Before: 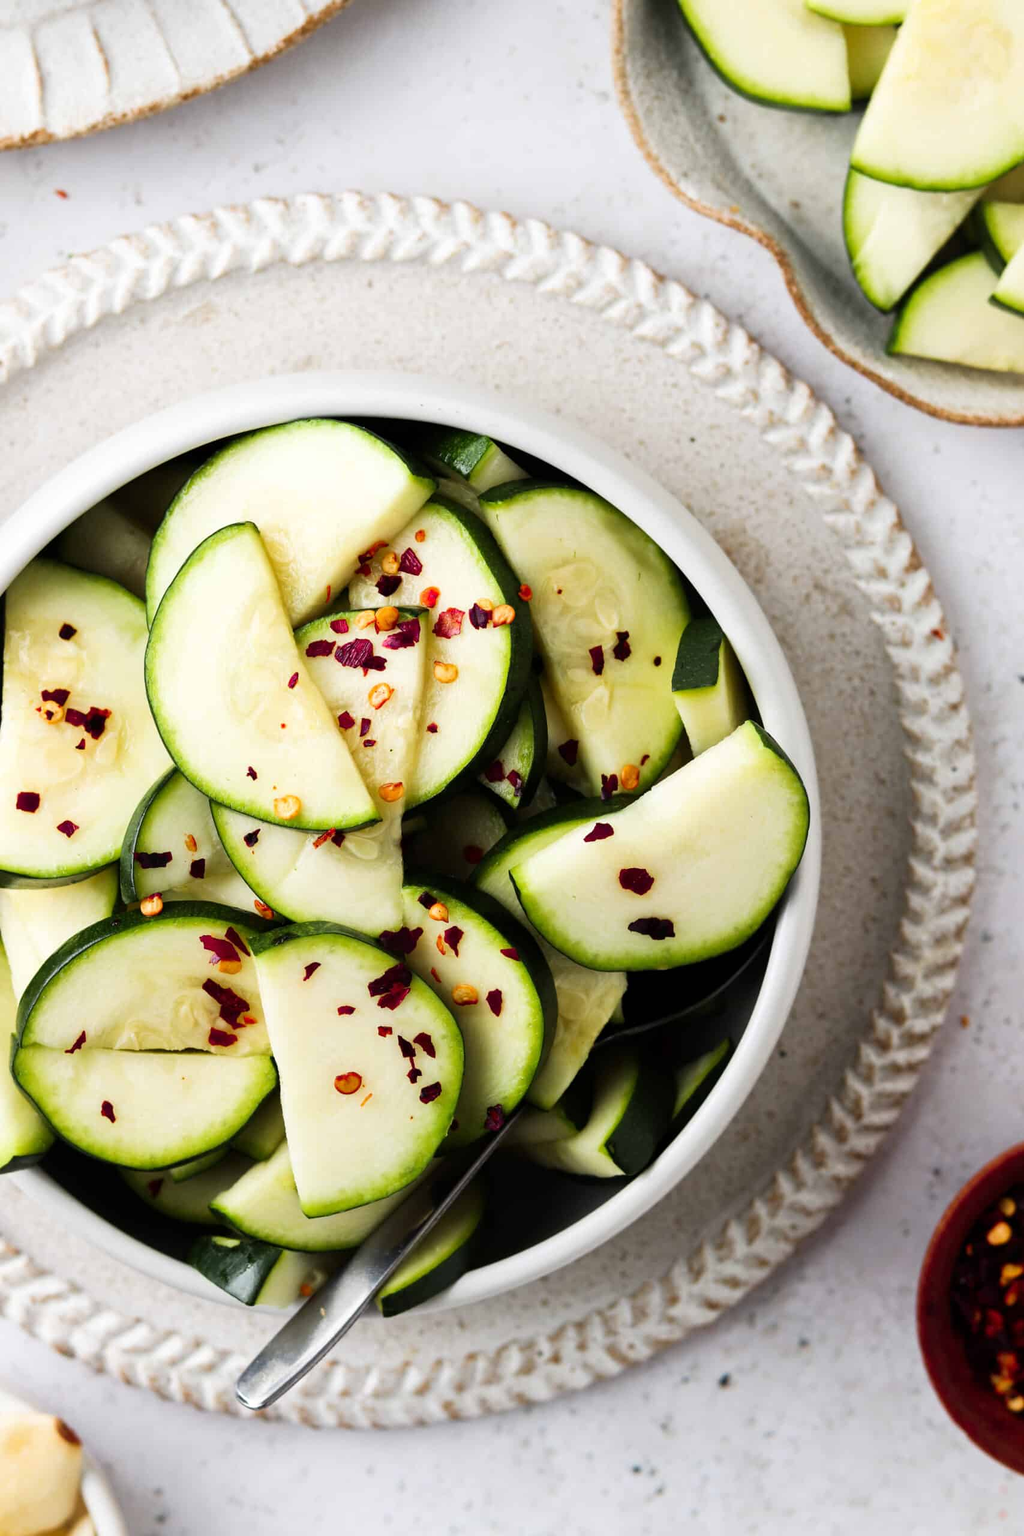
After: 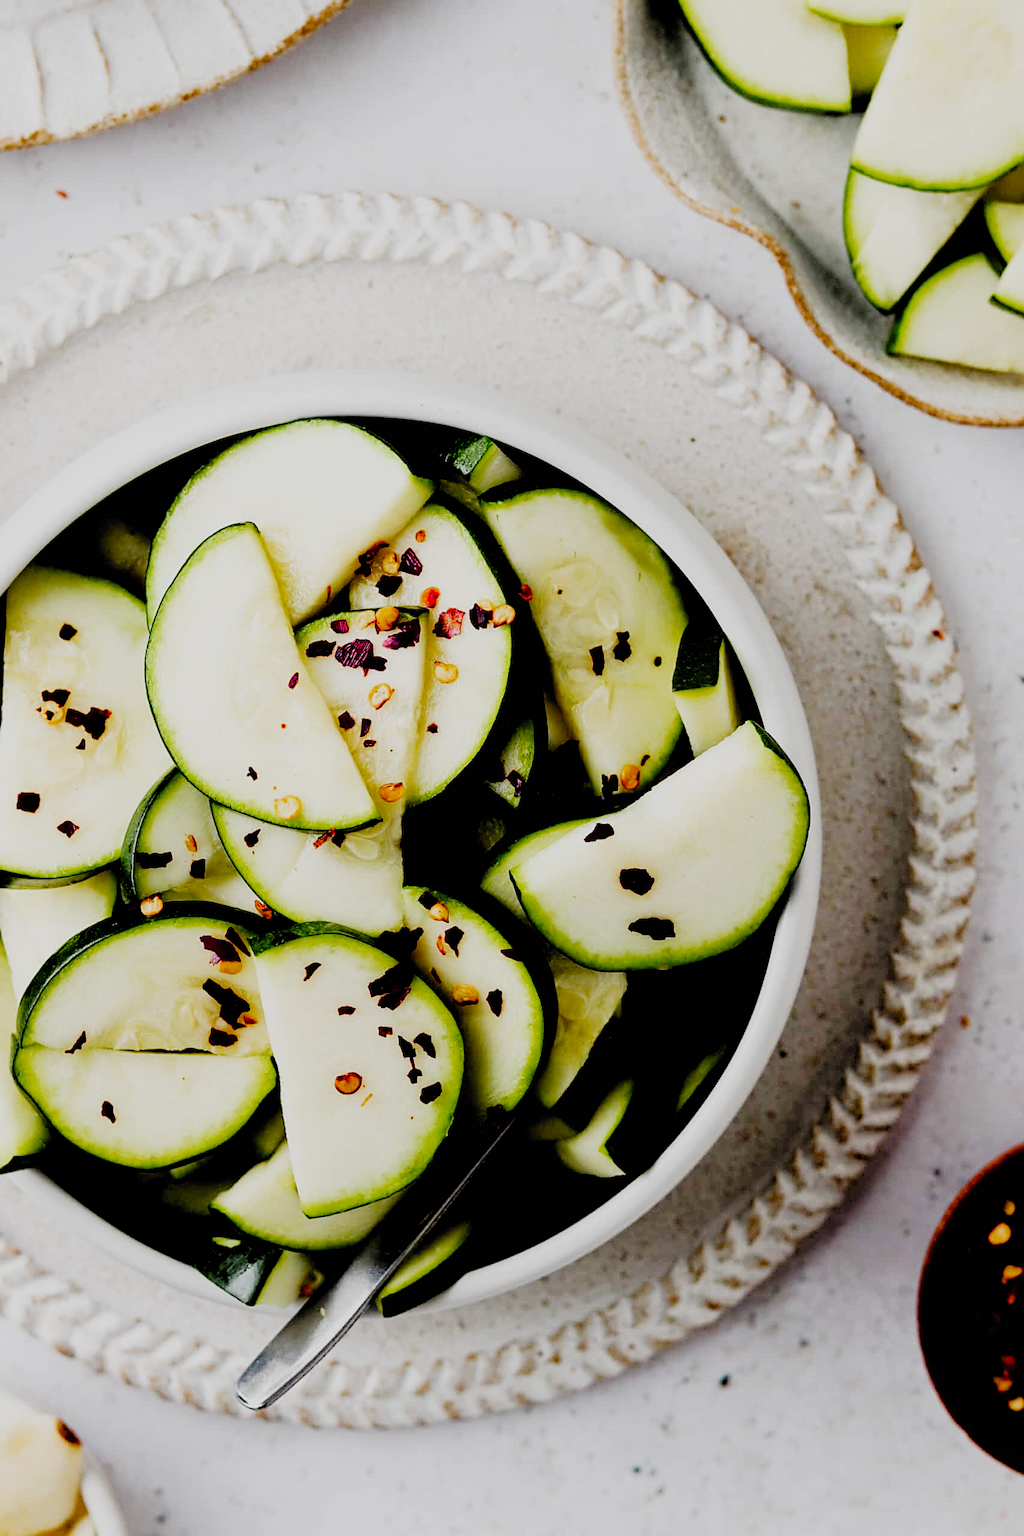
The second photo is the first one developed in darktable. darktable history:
filmic rgb: black relative exposure -2.85 EV, white relative exposure 4.56 EV, hardness 1.77, contrast 1.25, preserve chrominance no, color science v5 (2021)
sharpen: on, module defaults
